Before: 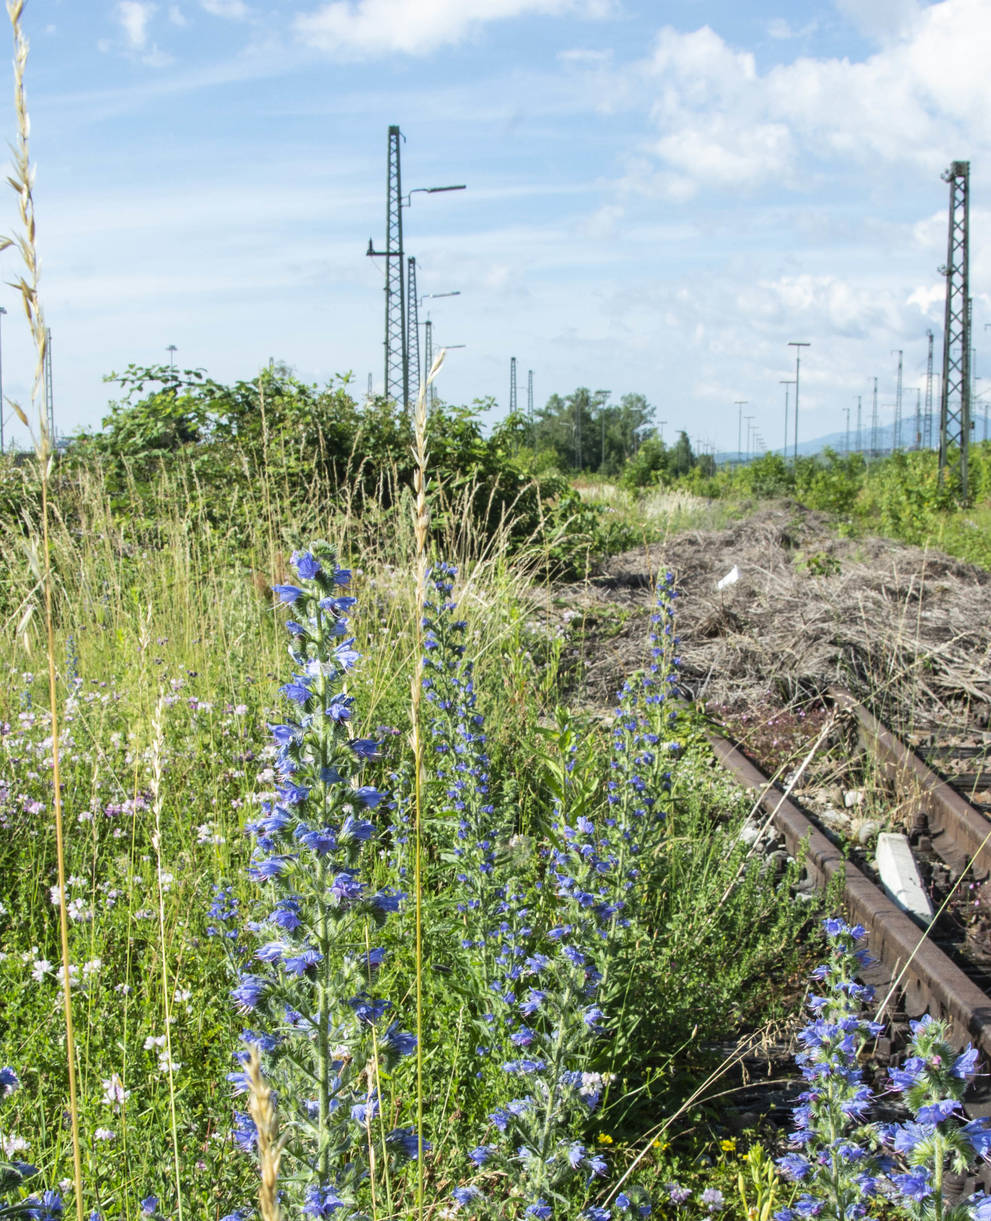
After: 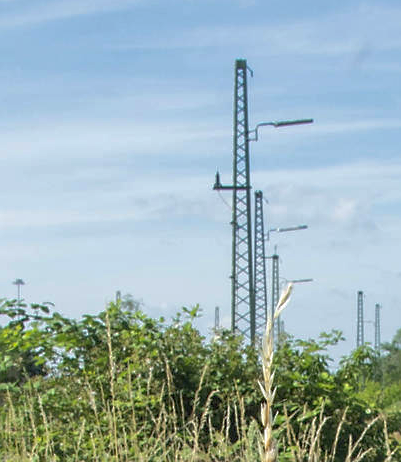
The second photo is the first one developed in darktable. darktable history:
shadows and highlights: on, module defaults
sharpen: radius 1.567, amount 0.371, threshold 1.64
crop: left 15.45%, top 5.429%, right 44.024%, bottom 56.699%
